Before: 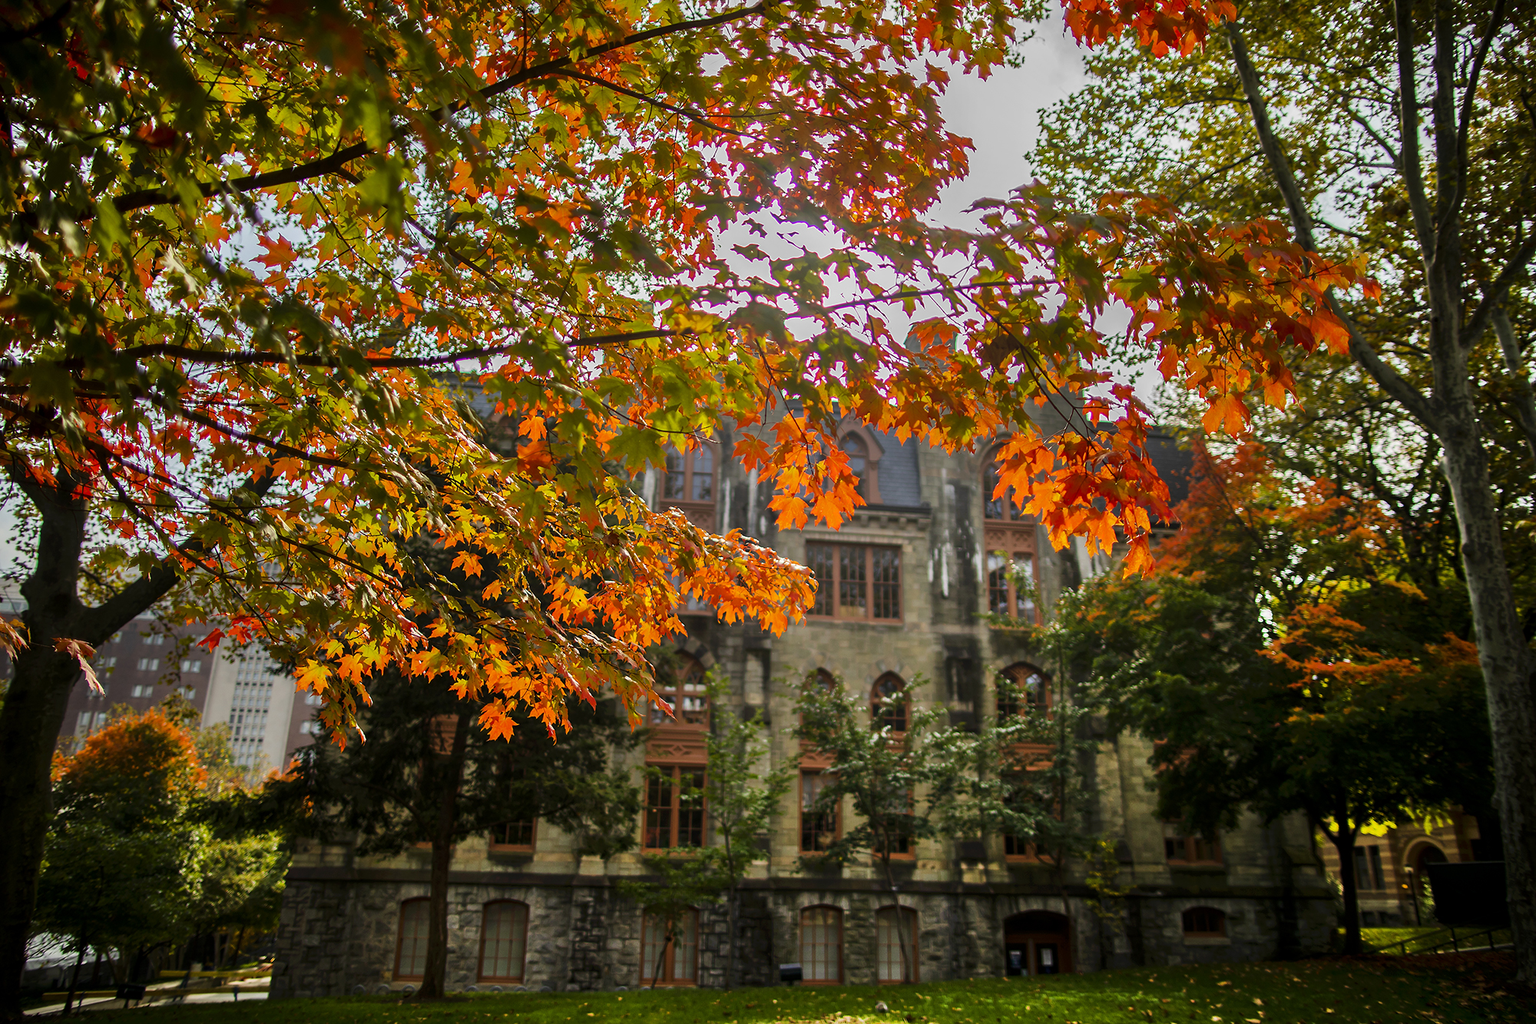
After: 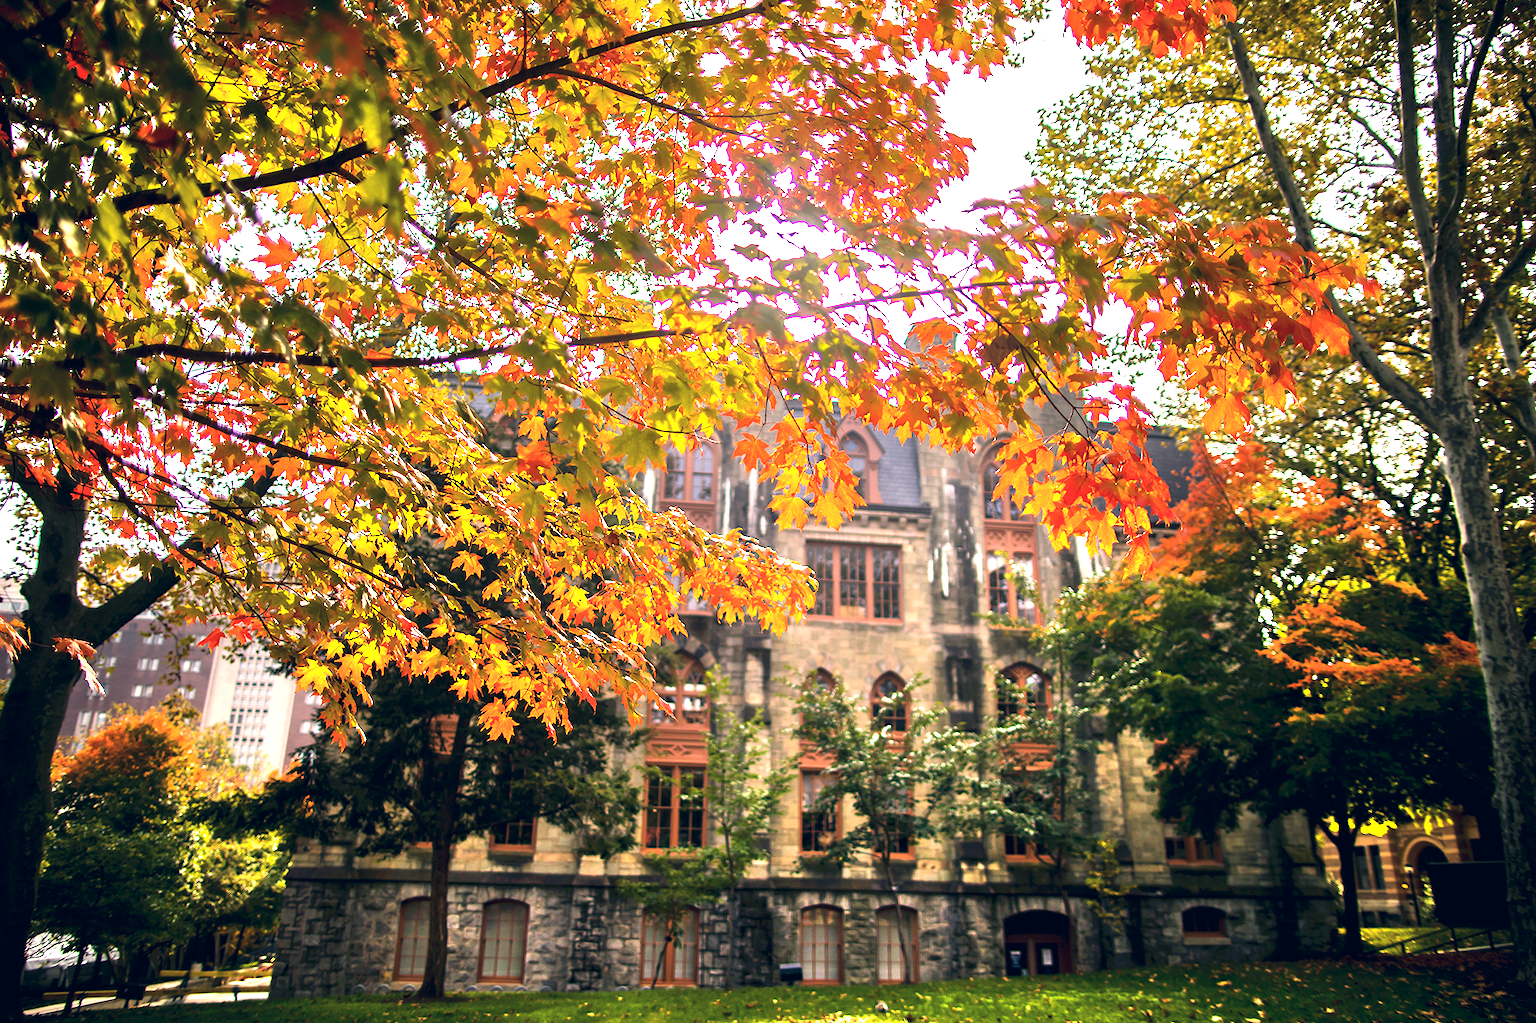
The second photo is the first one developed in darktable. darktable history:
exposure: black level correction 0, exposure 1.6 EV, compensate exposure bias true, compensate highlight preservation false
color correction: highlights a* 14.46, highlights b* 5.85, shadows a* -5.53, shadows b* -15.24, saturation 0.85
